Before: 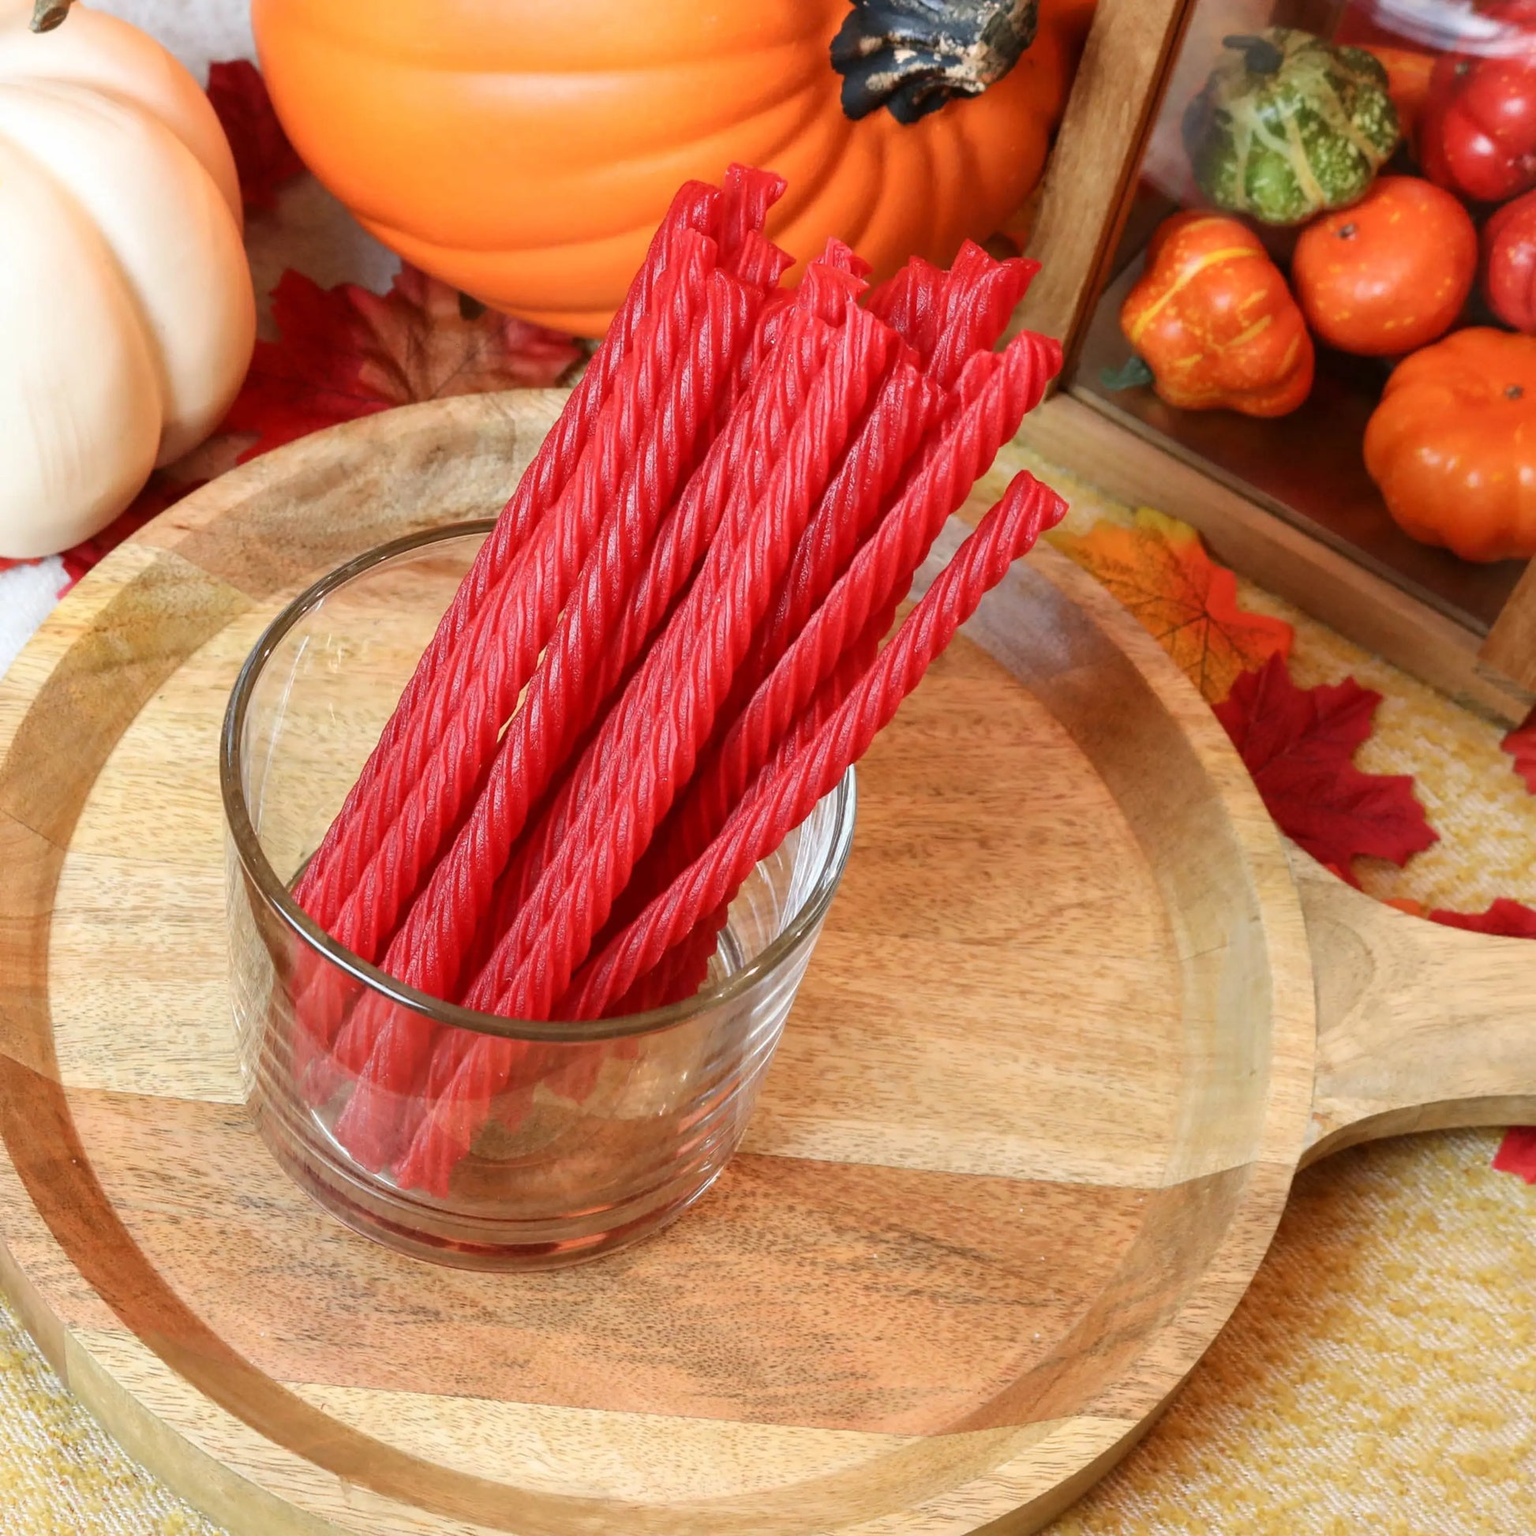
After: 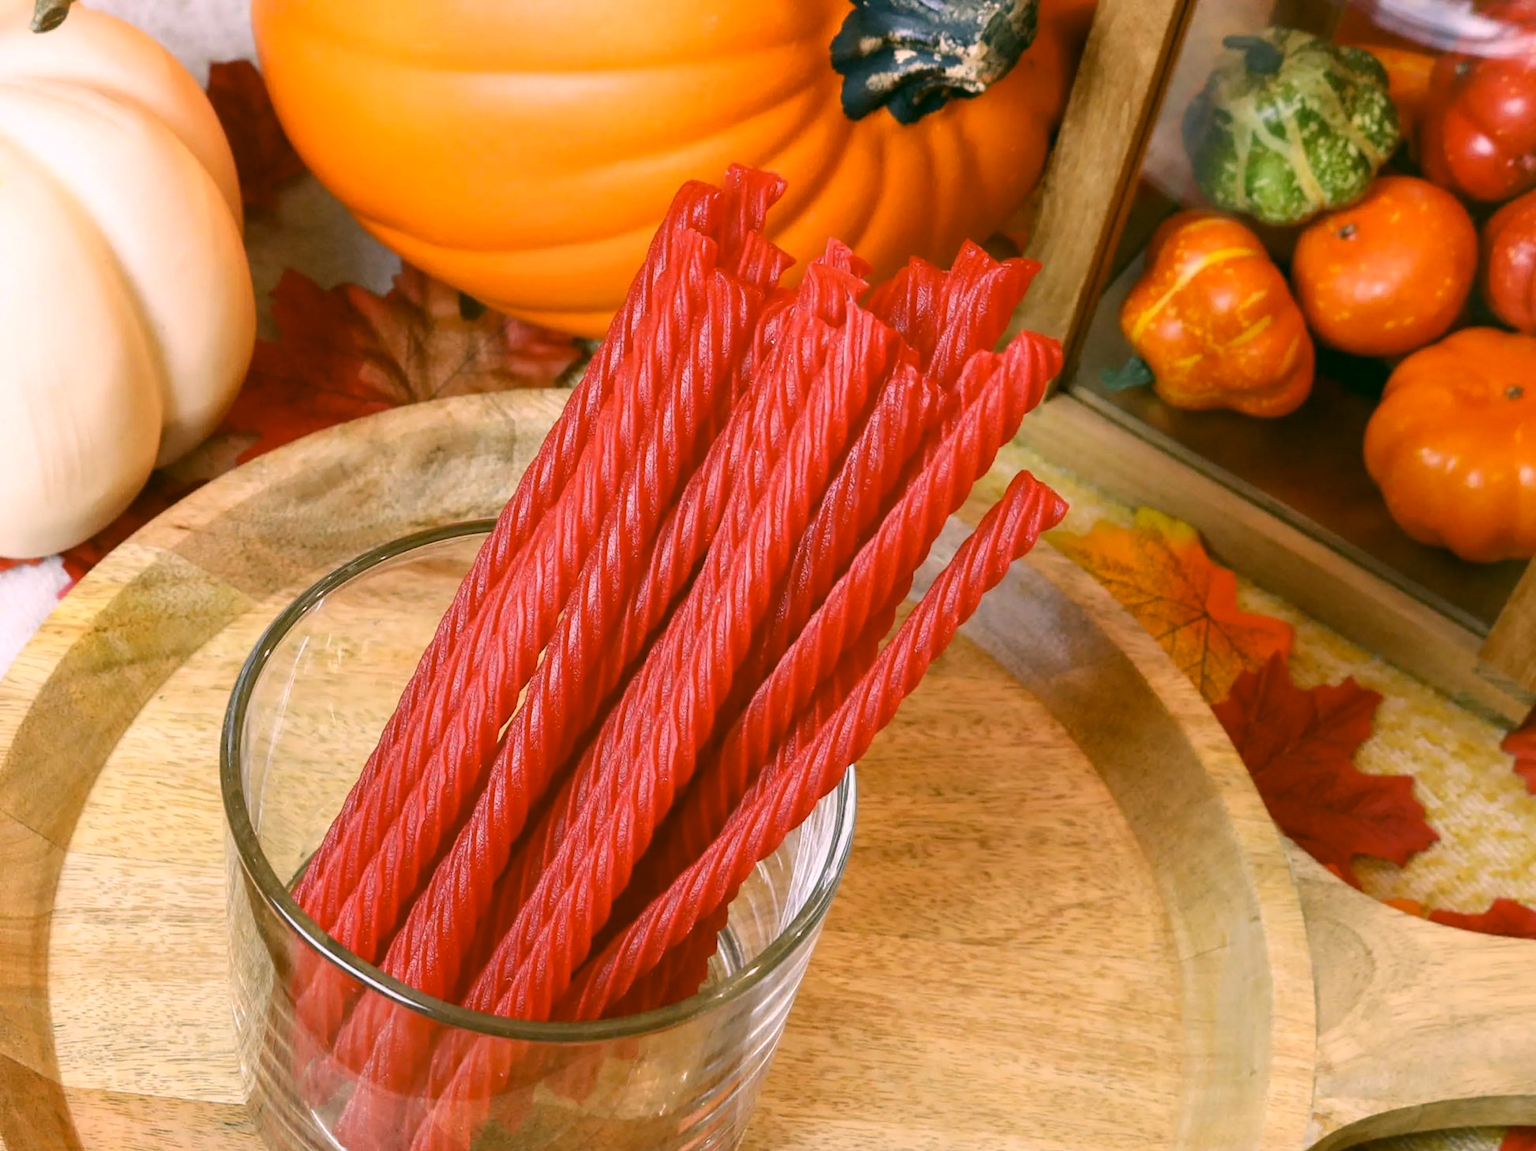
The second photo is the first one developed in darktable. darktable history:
color calibration: output R [1.063, -0.012, -0.003, 0], output B [-0.079, 0.047, 1, 0], illuminant custom, x 0.389, y 0.387, temperature 3838.64 K
crop: bottom 24.988%
color correction: highlights a* 5.3, highlights b* 24.26, shadows a* -15.58, shadows b* 4.02
